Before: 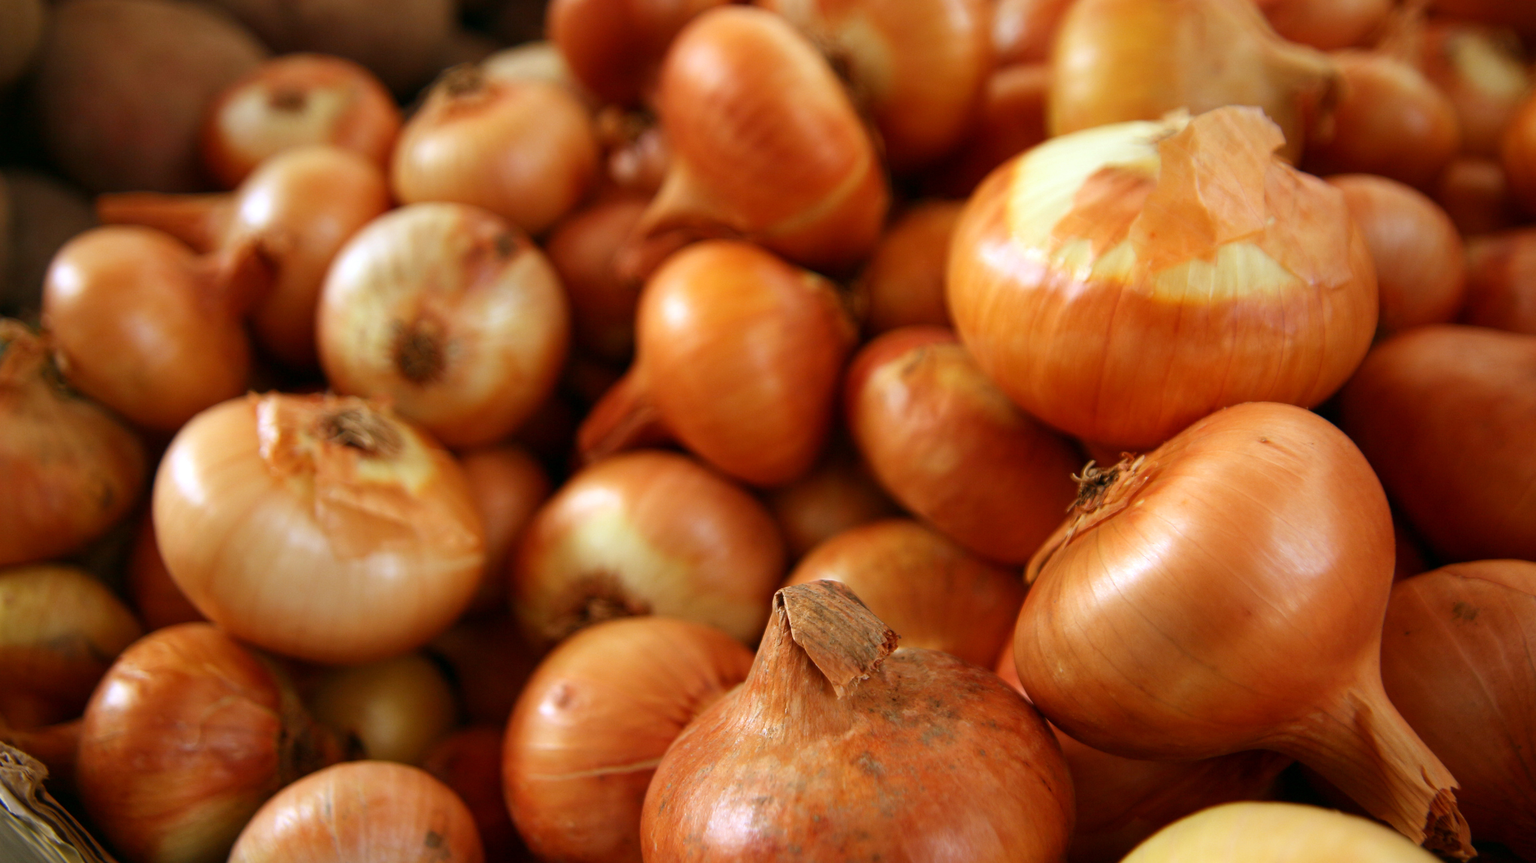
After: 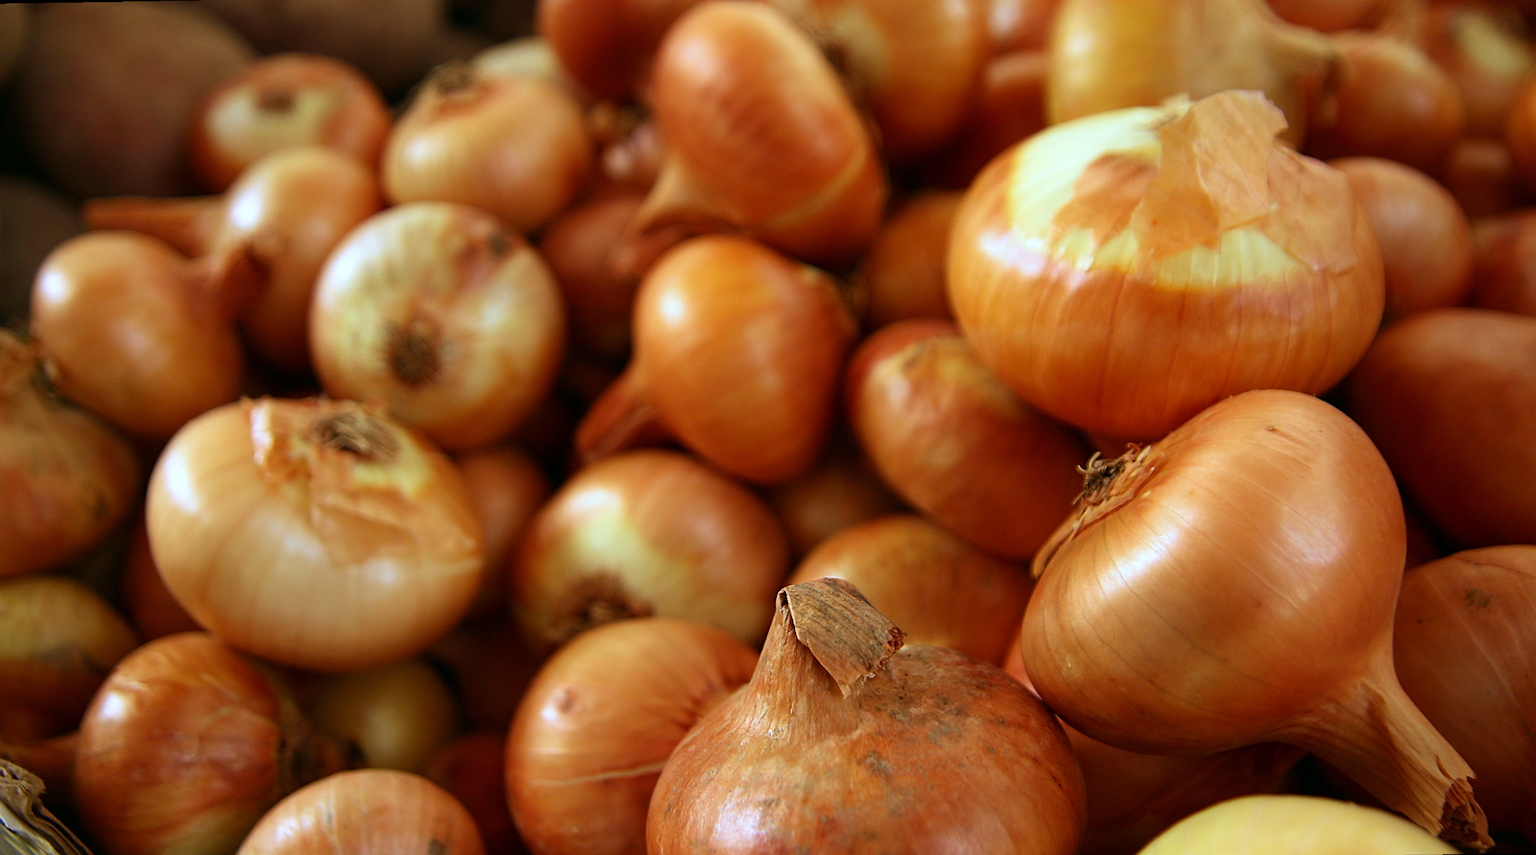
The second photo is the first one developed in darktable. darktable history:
sharpen: on, module defaults
rotate and perspective: rotation -1°, crop left 0.011, crop right 0.989, crop top 0.025, crop bottom 0.975
velvia: on, module defaults
white balance: red 0.925, blue 1.046
